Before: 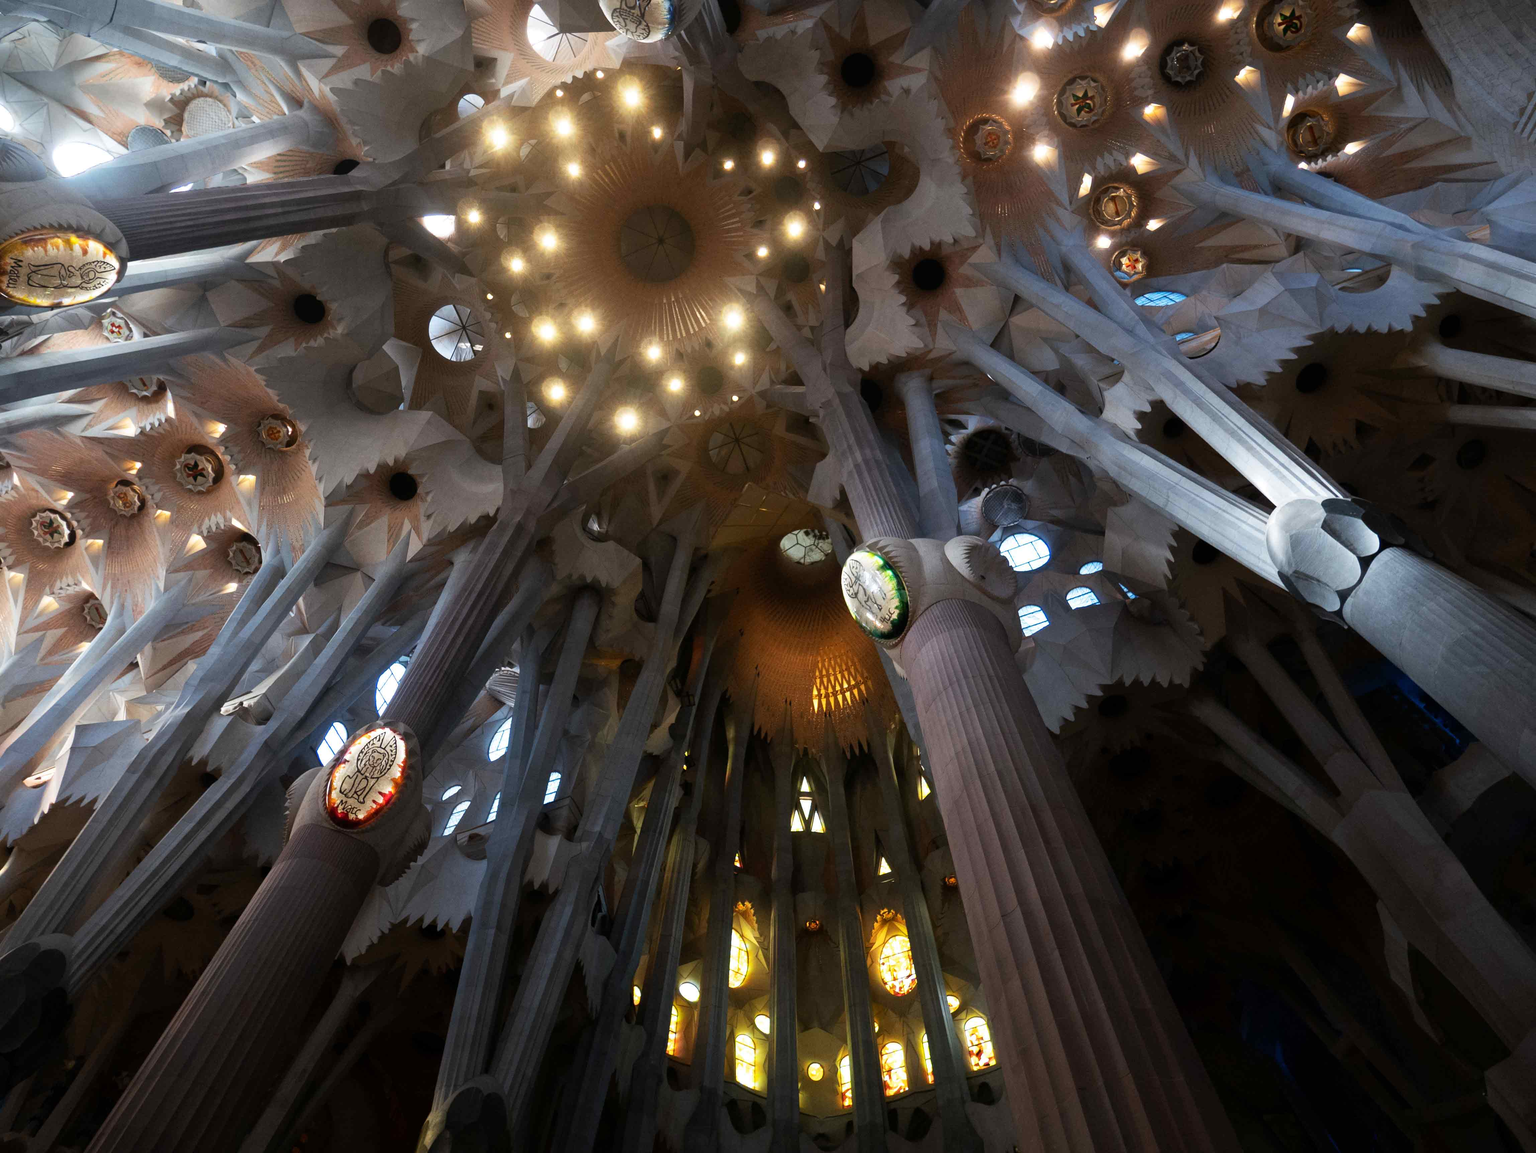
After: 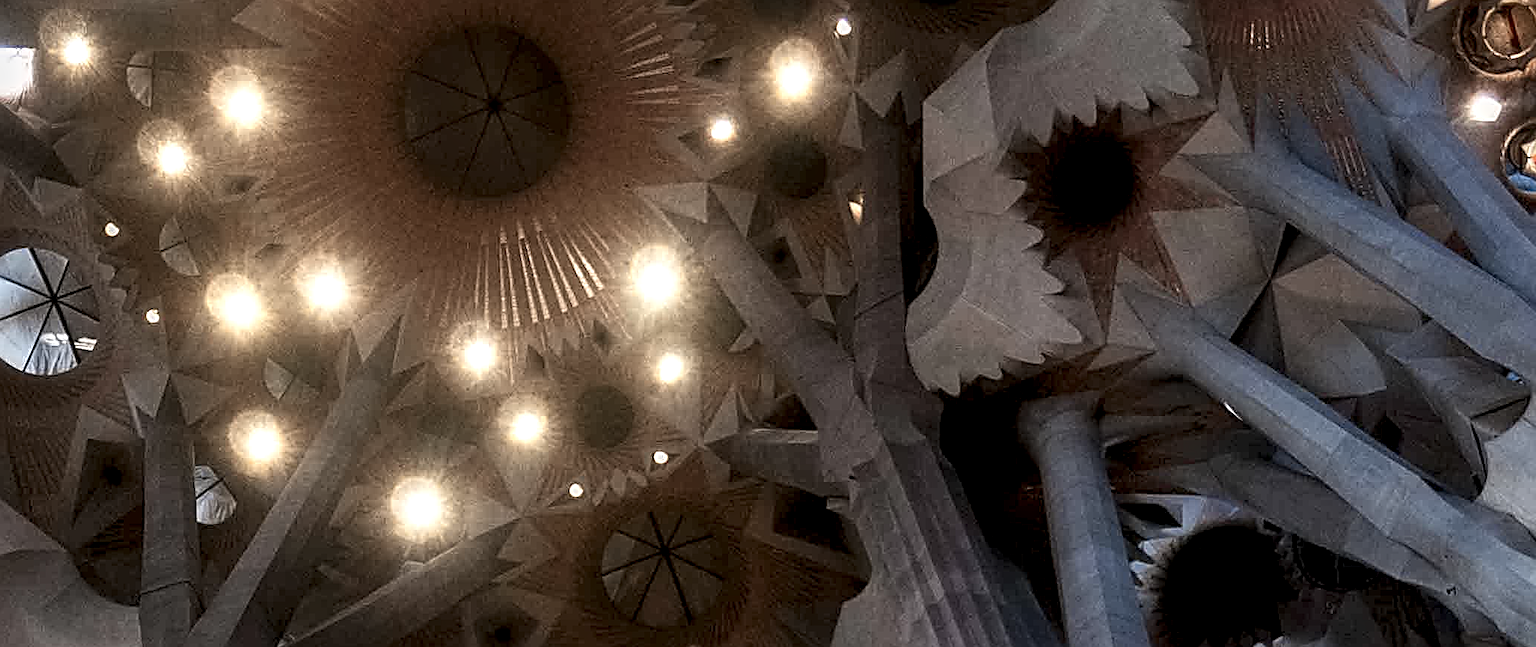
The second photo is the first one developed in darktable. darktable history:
crop: left 28.64%, top 16.832%, right 26.637%, bottom 58.055%
sharpen: radius 3.025, amount 0.757
exposure: exposure -0.462 EV, compensate highlight preservation false
local contrast: highlights 20%, shadows 70%, detail 170%
color zones: curves: ch0 [(0, 0.473) (0.001, 0.473) (0.226, 0.548) (0.4, 0.589) (0.525, 0.54) (0.728, 0.403) (0.999, 0.473) (1, 0.473)]; ch1 [(0, 0.619) (0.001, 0.619) (0.234, 0.388) (0.4, 0.372) (0.528, 0.422) (0.732, 0.53) (0.999, 0.619) (1, 0.619)]; ch2 [(0, 0.547) (0.001, 0.547) (0.226, 0.45) (0.4, 0.525) (0.525, 0.585) (0.8, 0.511) (0.999, 0.547) (1, 0.547)]
contrast equalizer: y [[0.5 ×6], [0.5 ×6], [0.5 ×6], [0 ×6], [0, 0, 0, 0.581, 0.011, 0]]
